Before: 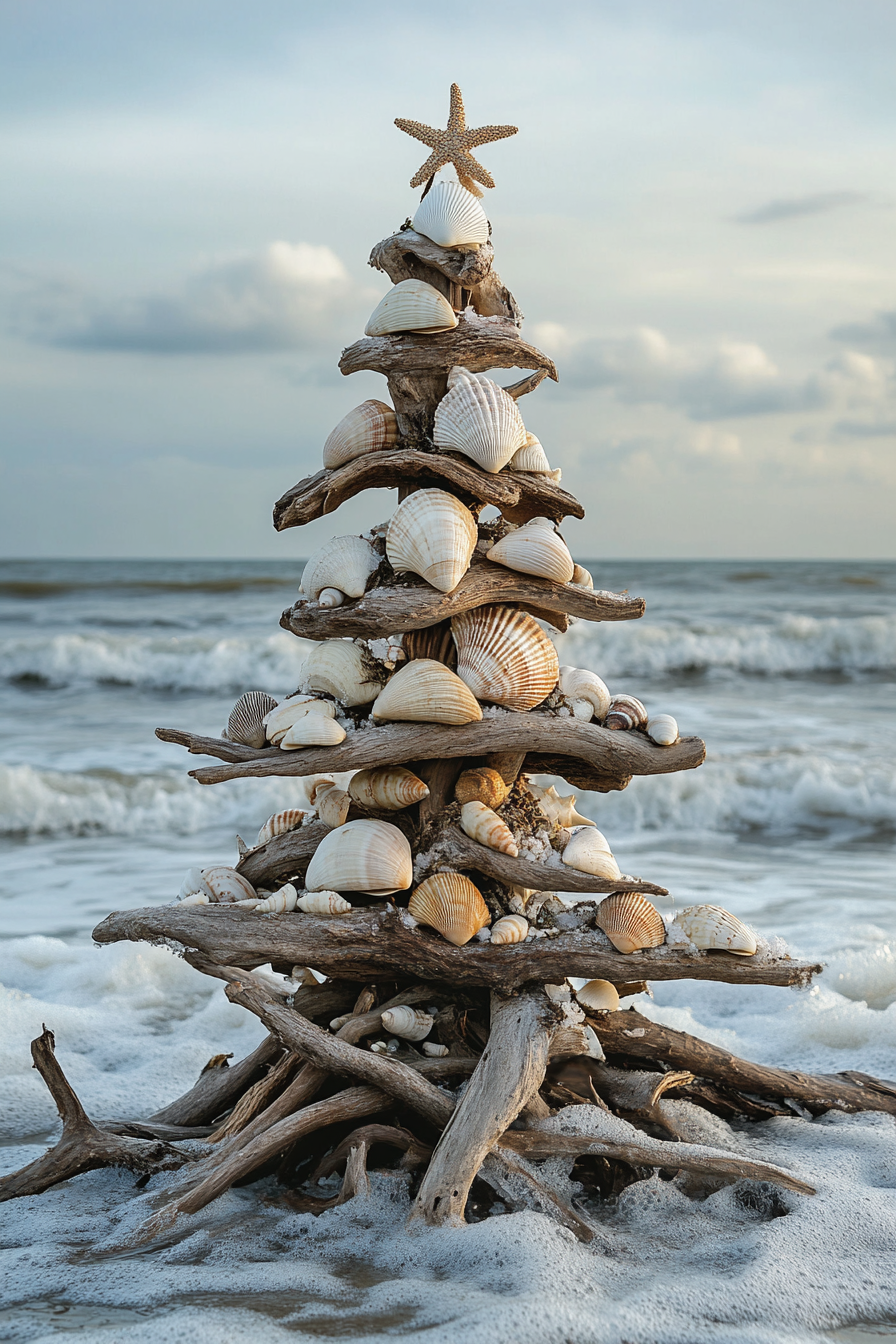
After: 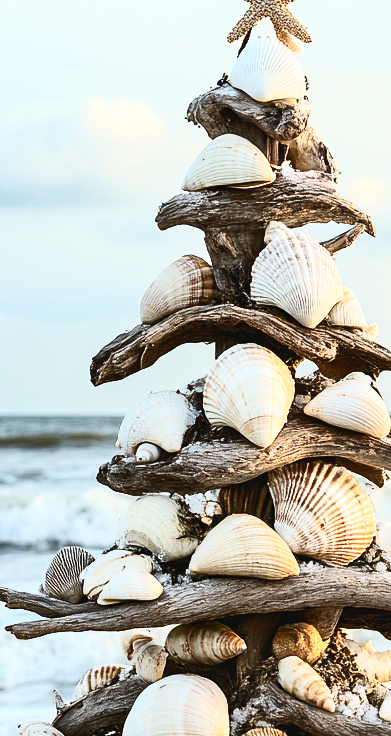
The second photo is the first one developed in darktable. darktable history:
crop: left 20.483%, top 10.85%, right 35.768%, bottom 34.326%
contrast brightness saturation: contrast 0.601, brightness 0.338, saturation 0.144
